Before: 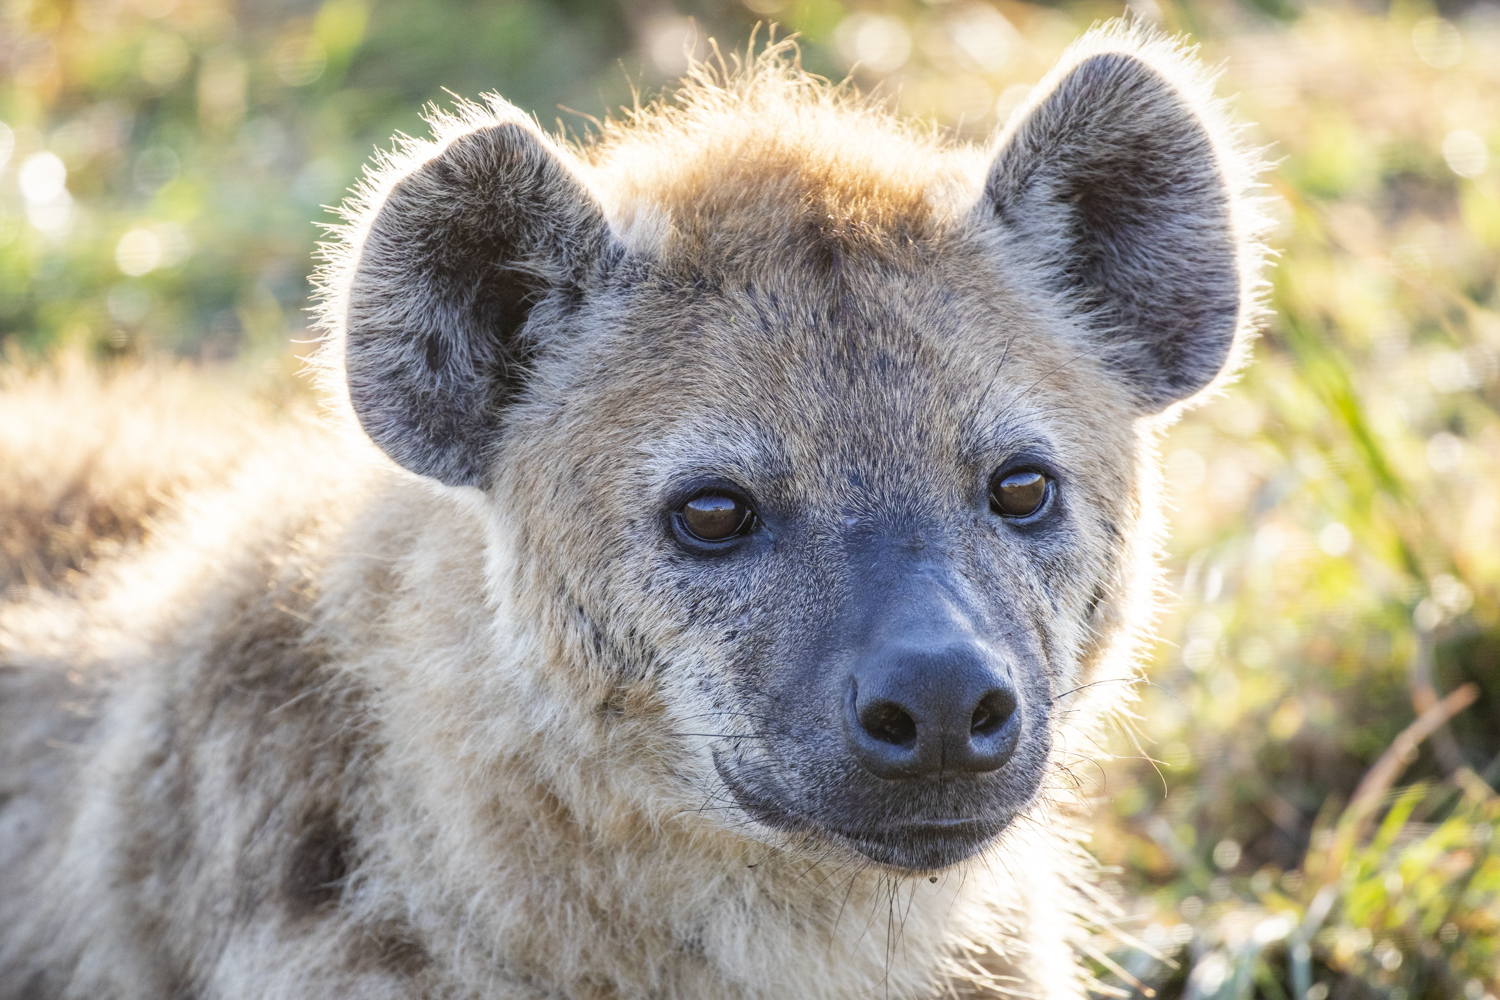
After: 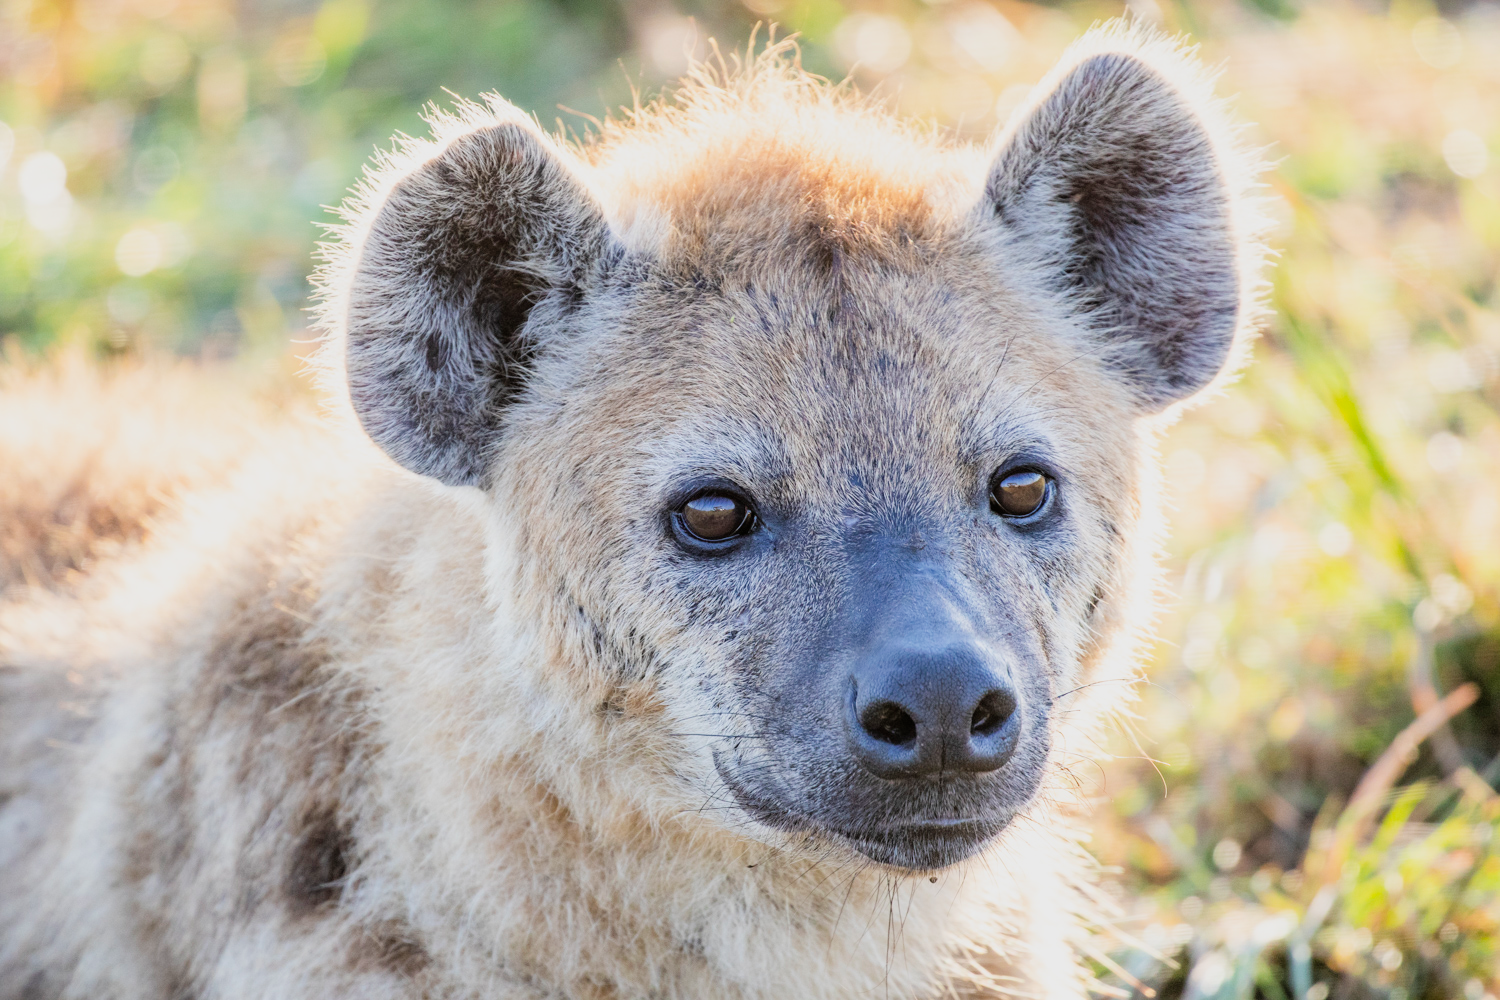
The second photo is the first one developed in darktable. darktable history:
exposure: black level correction 0, exposure 0.698 EV, compensate highlight preservation false
filmic rgb: black relative exposure -7.65 EV, white relative exposure 4.56 EV, threshold 3.02 EV, hardness 3.61, enable highlight reconstruction true
